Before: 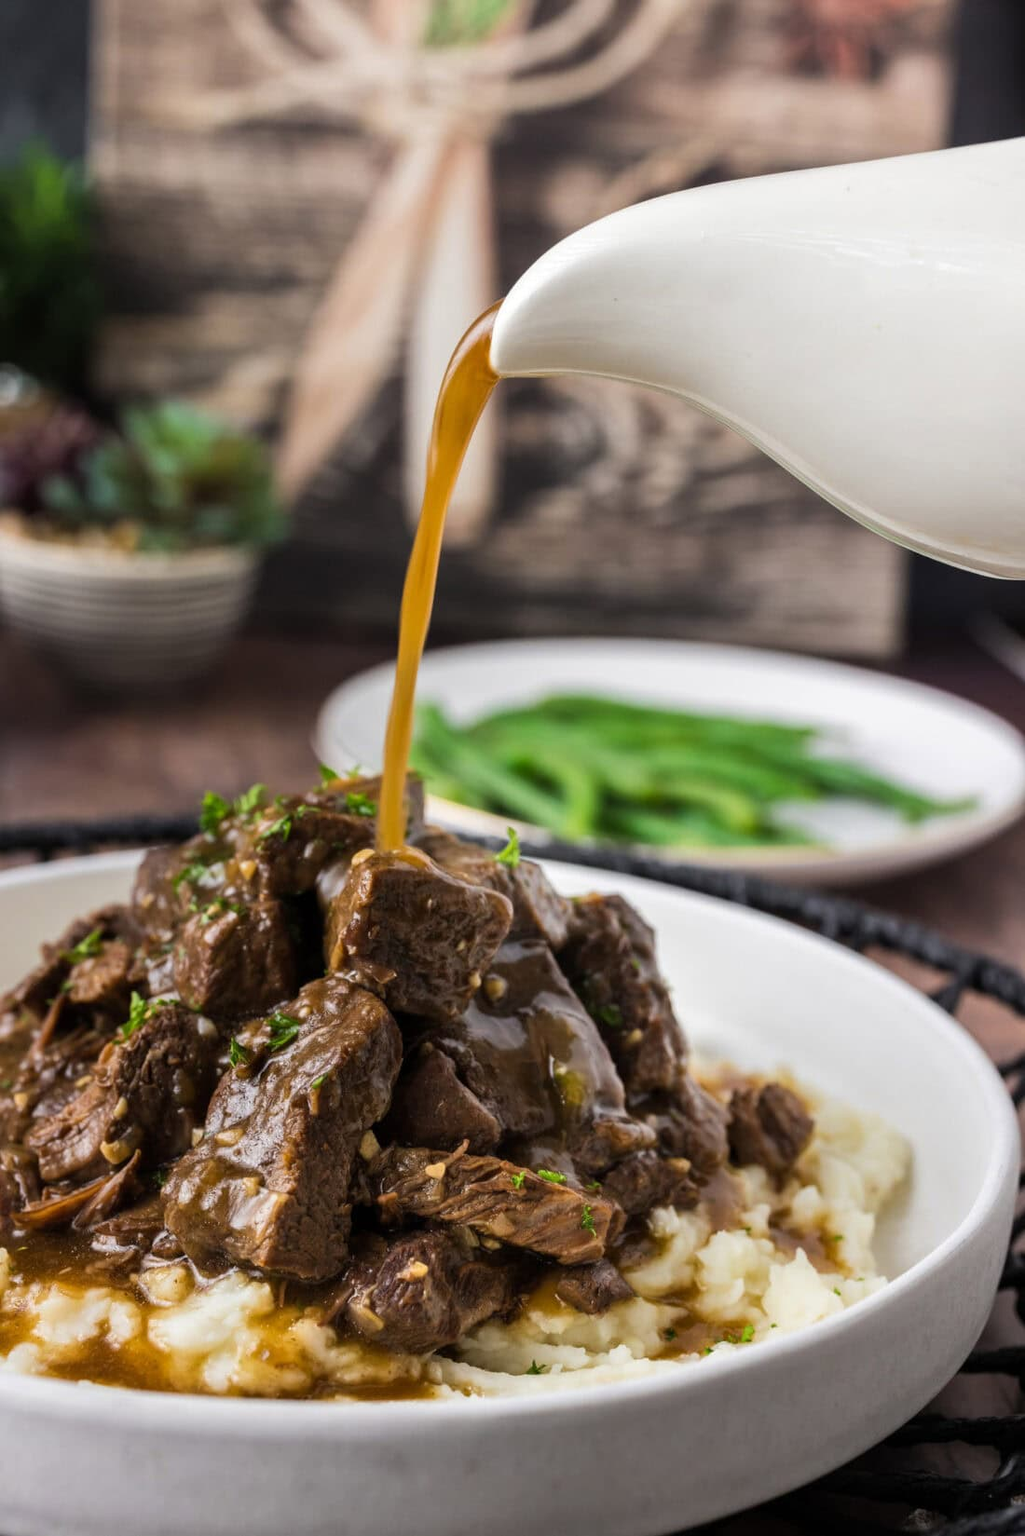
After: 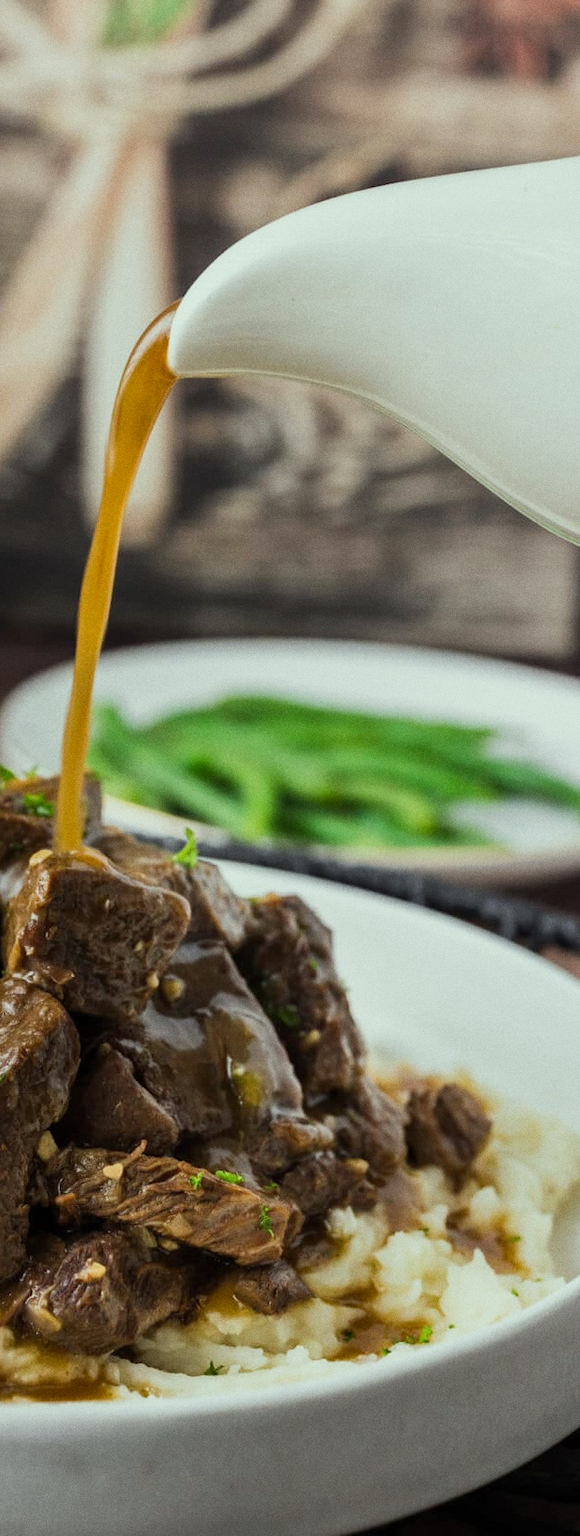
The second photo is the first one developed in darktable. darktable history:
grain: coarseness 7.08 ISO, strength 21.67%, mid-tones bias 59.58%
color correction: highlights a* -8, highlights b* 3.1
crop: left 31.458%, top 0%, right 11.876%
sigmoid: contrast 1.22, skew 0.65
